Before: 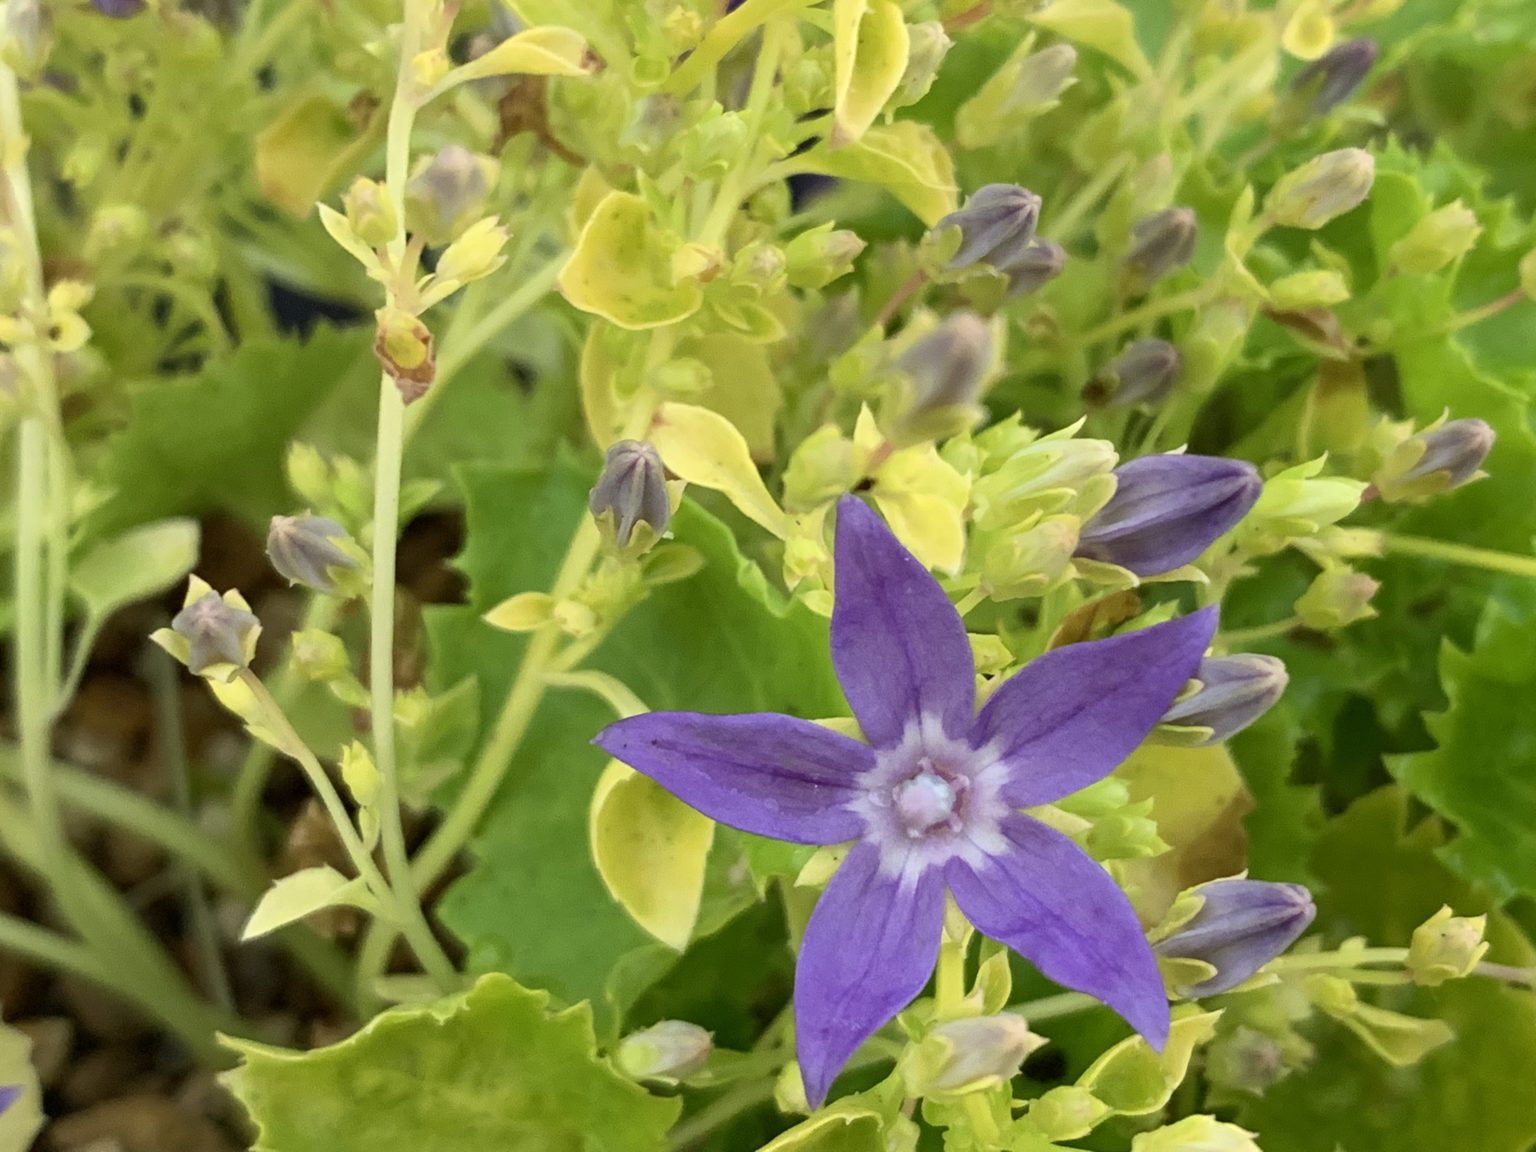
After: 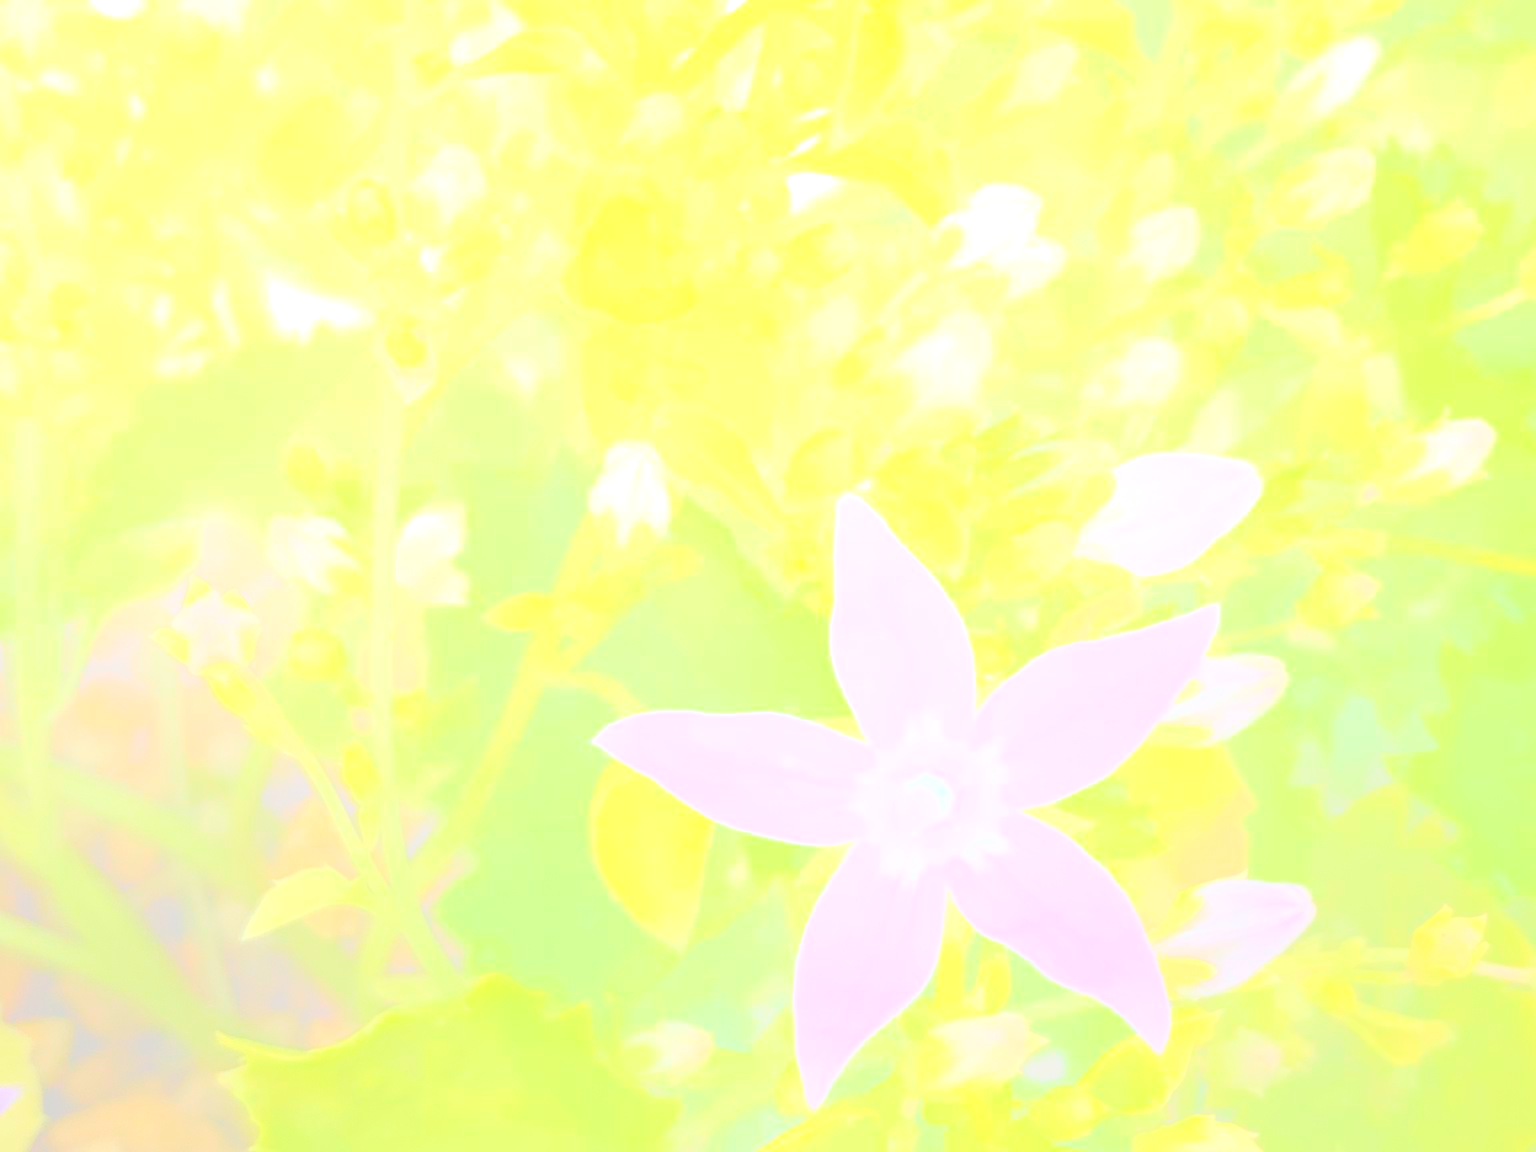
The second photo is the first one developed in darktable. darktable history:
bloom: size 85%, threshold 5%, strength 85%
exposure: compensate highlight preservation false
sharpen: amount 0.2
